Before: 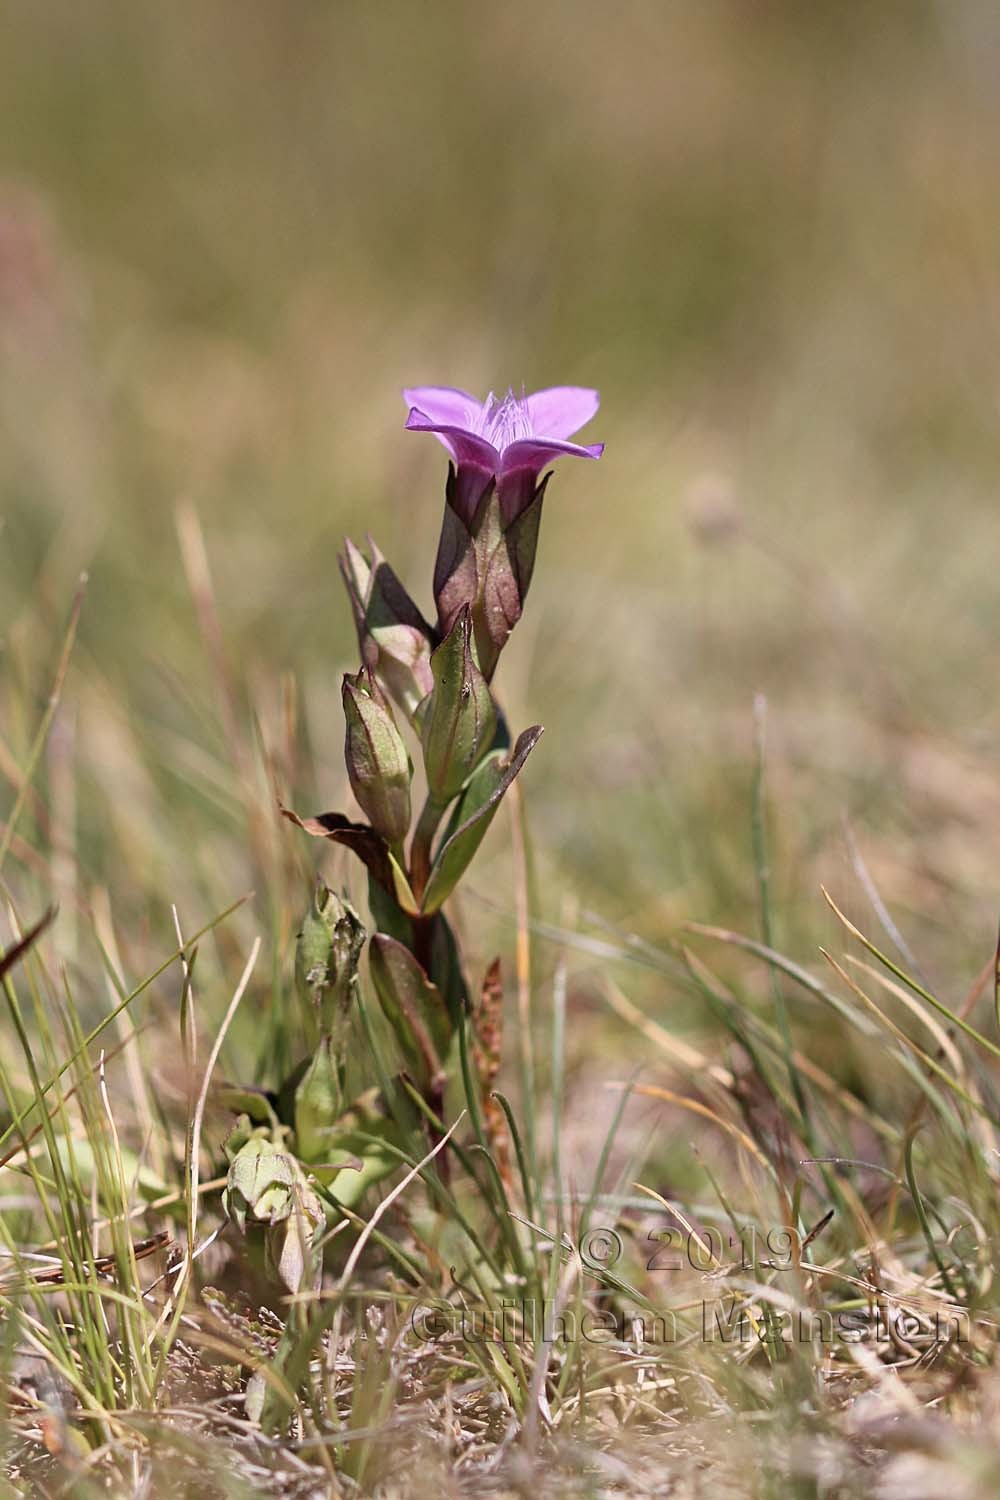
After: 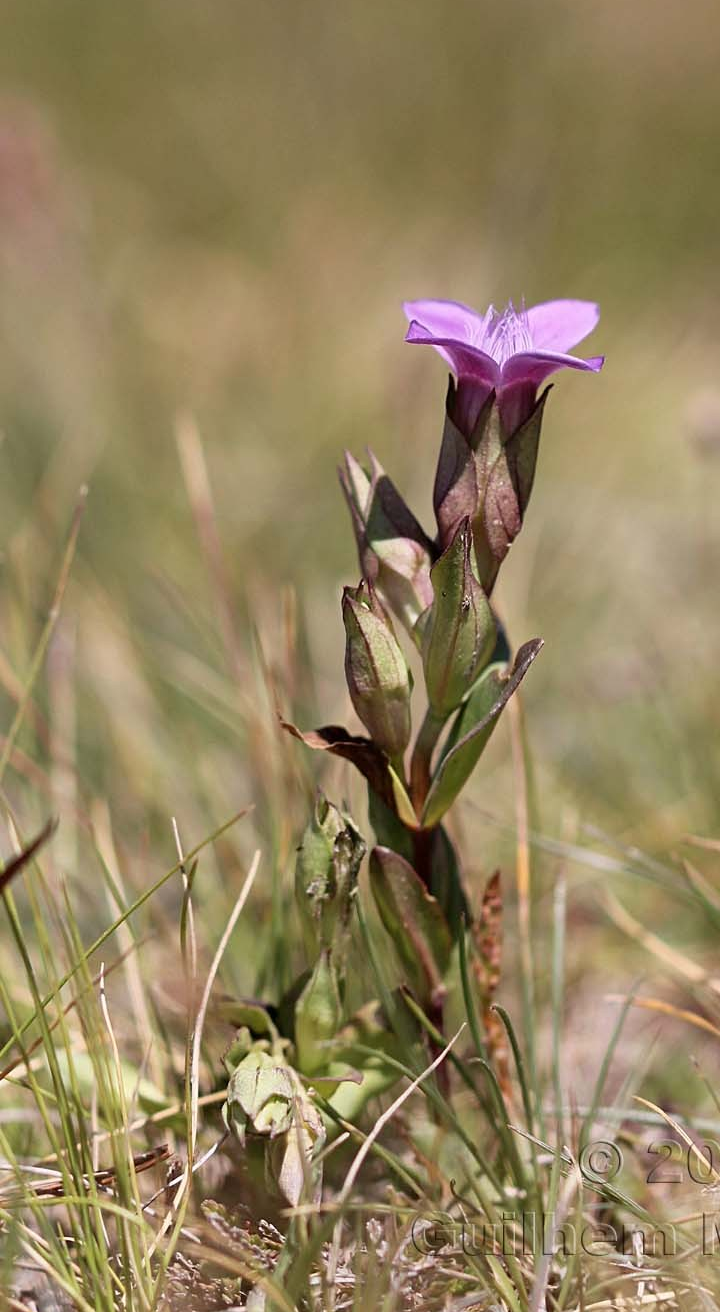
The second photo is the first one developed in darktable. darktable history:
crop: top 5.803%, right 27.864%, bottom 5.804%
exposure: black level correction 0.001, exposure 0.014 EV, compensate highlight preservation false
